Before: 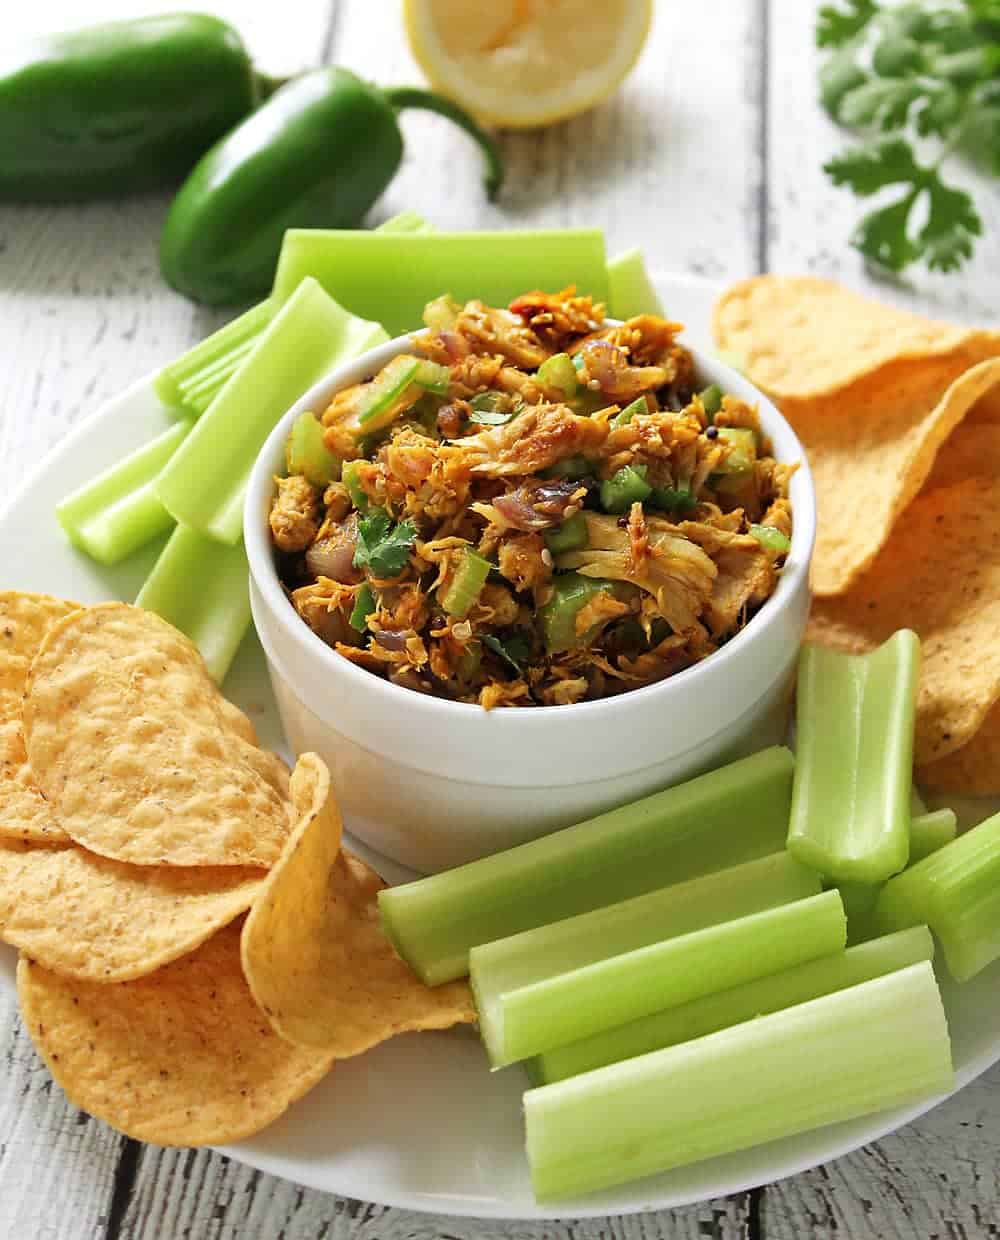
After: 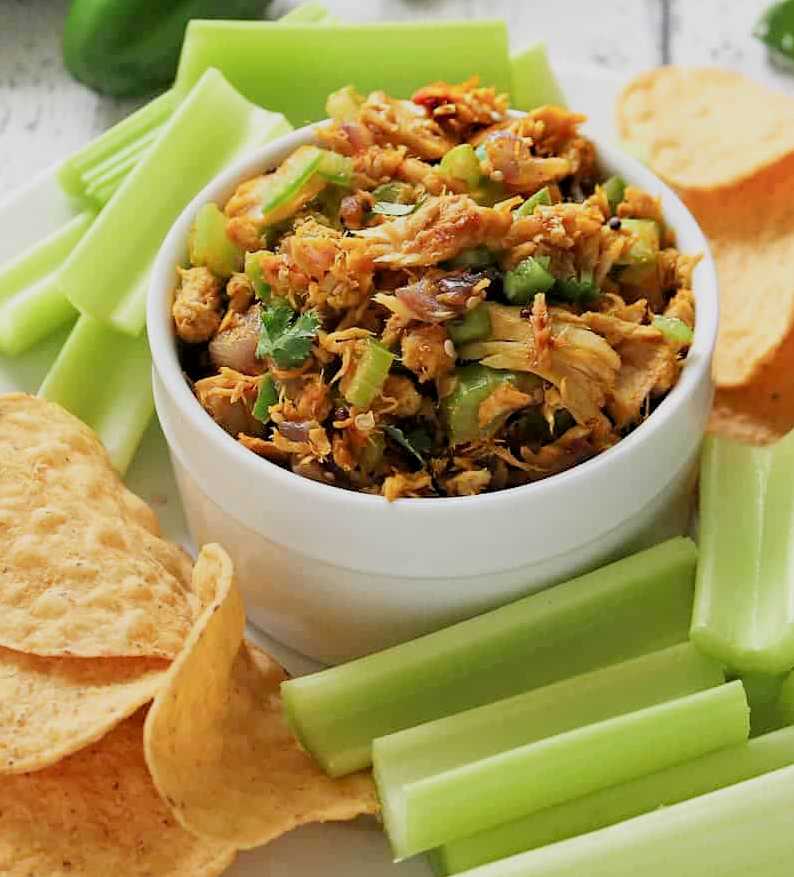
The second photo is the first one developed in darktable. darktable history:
crop: left 9.712%, top 16.928%, right 10.845%, bottom 12.332%
filmic rgb: hardness 4.17, contrast 0.921
exposure: black level correction 0.001, exposure 0.3 EV, compensate highlight preservation false
